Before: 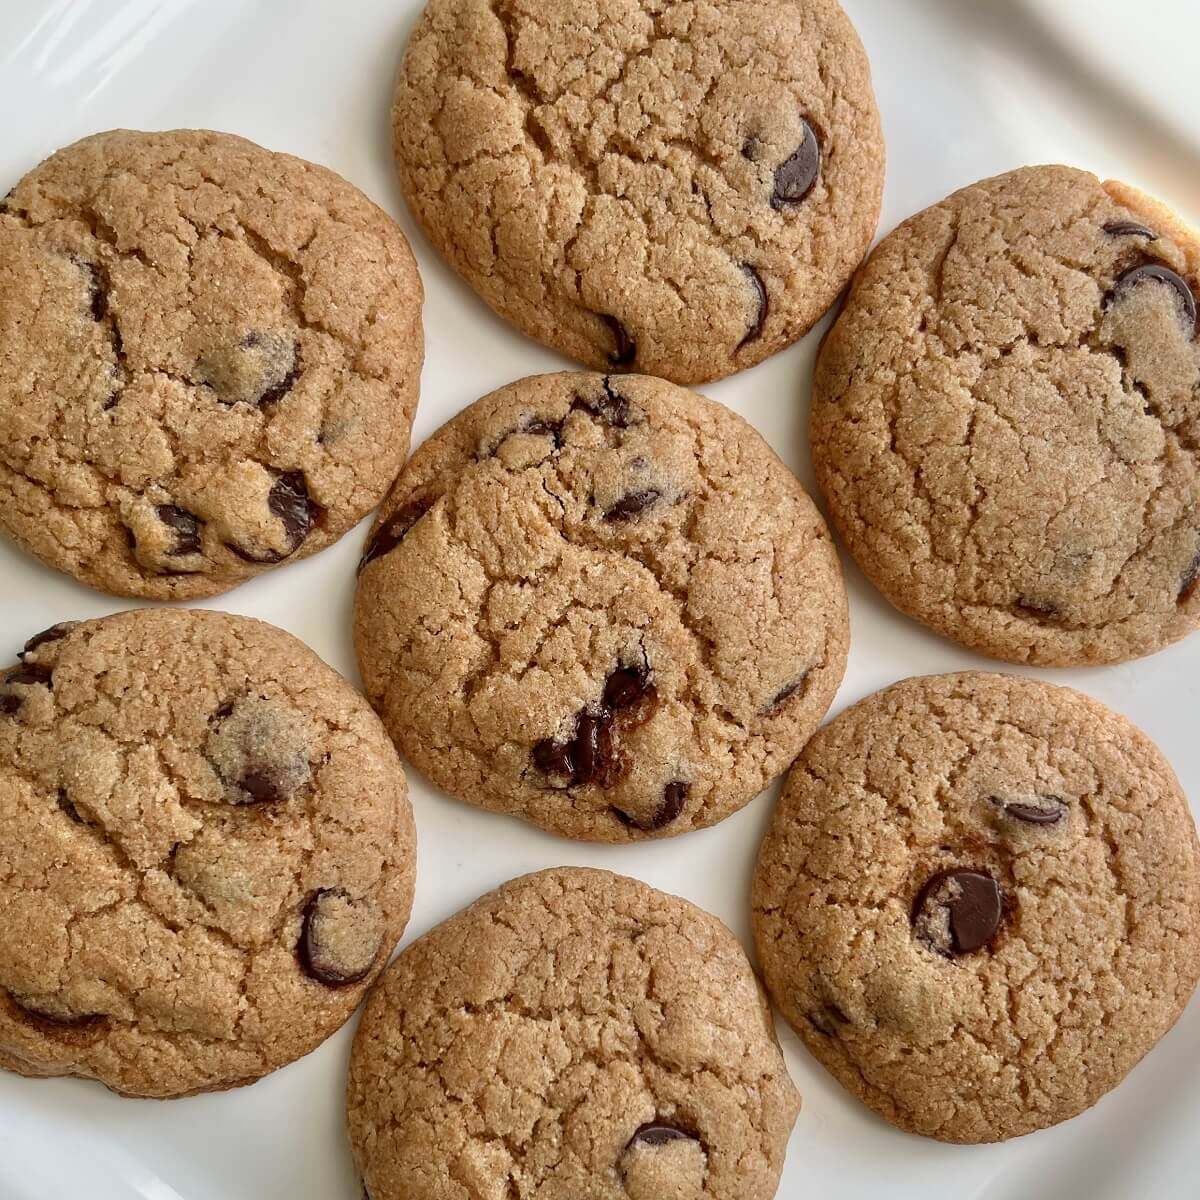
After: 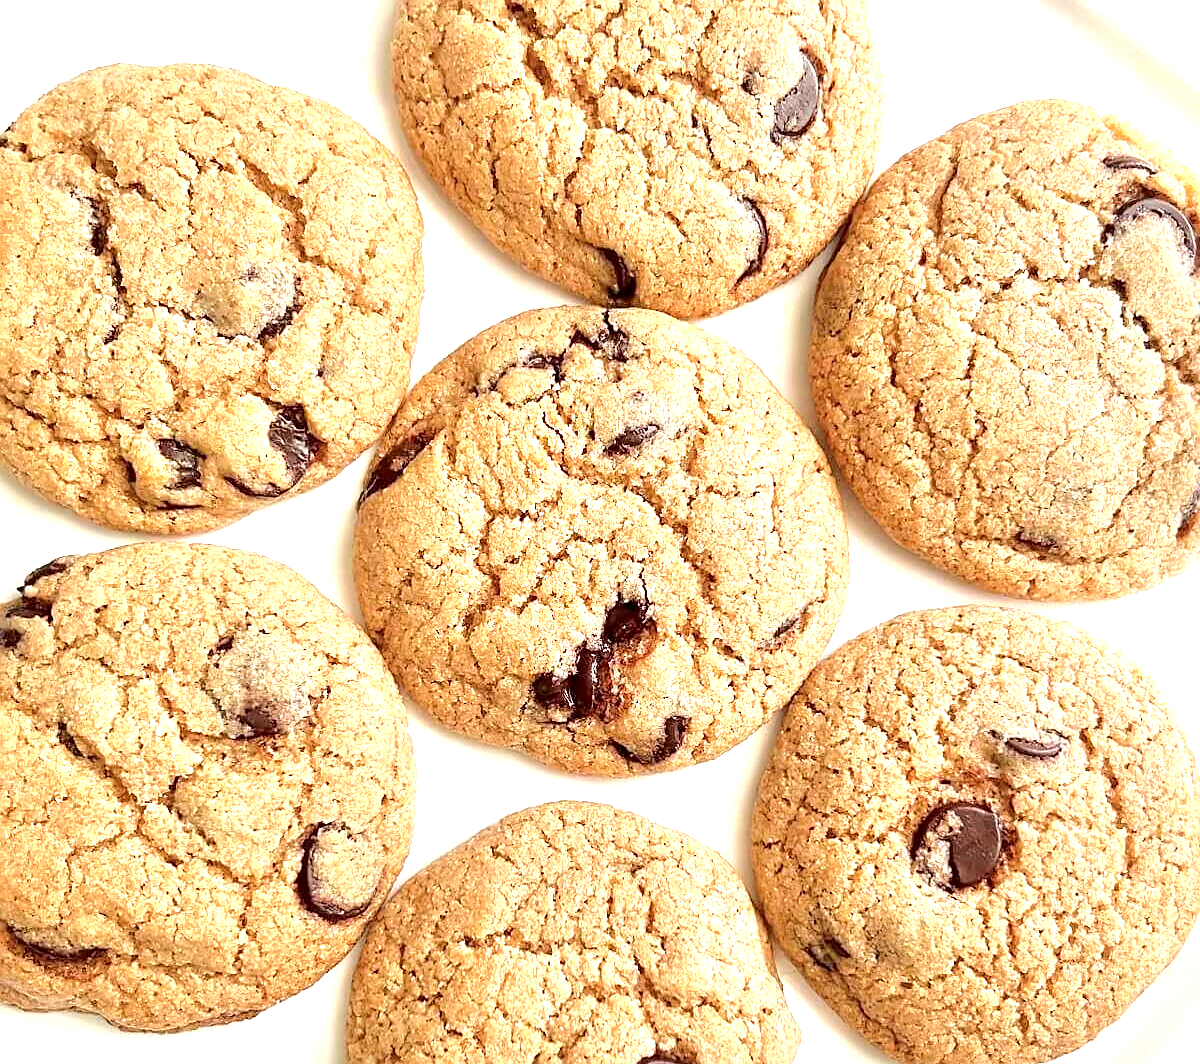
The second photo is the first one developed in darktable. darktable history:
tone curve: curves: ch0 [(0, 0) (0.004, 0) (0.133, 0.076) (0.325, 0.362) (0.879, 0.885) (1, 1)], color space Lab, independent channels, preserve colors none
sharpen: on, module defaults
crop and rotate: top 5.509%, bottom 5.822%
exposure: black level correction 0, exposure 1.685 EV, compensate highlight preservation false
